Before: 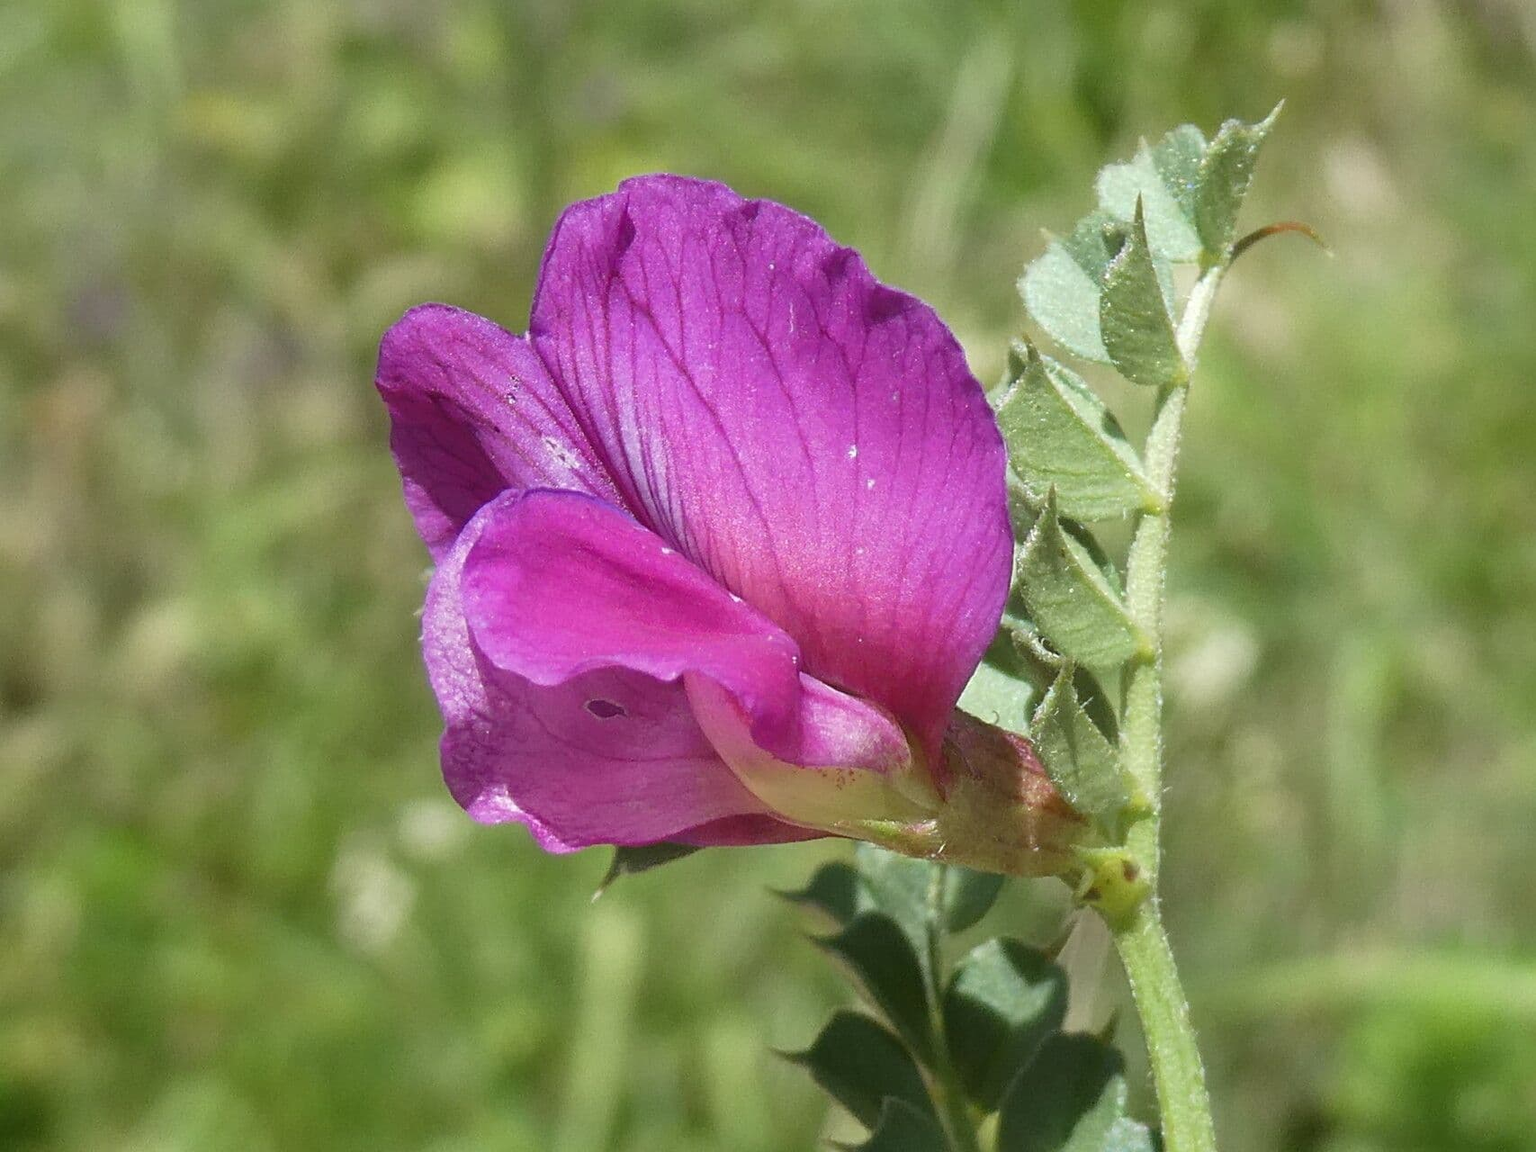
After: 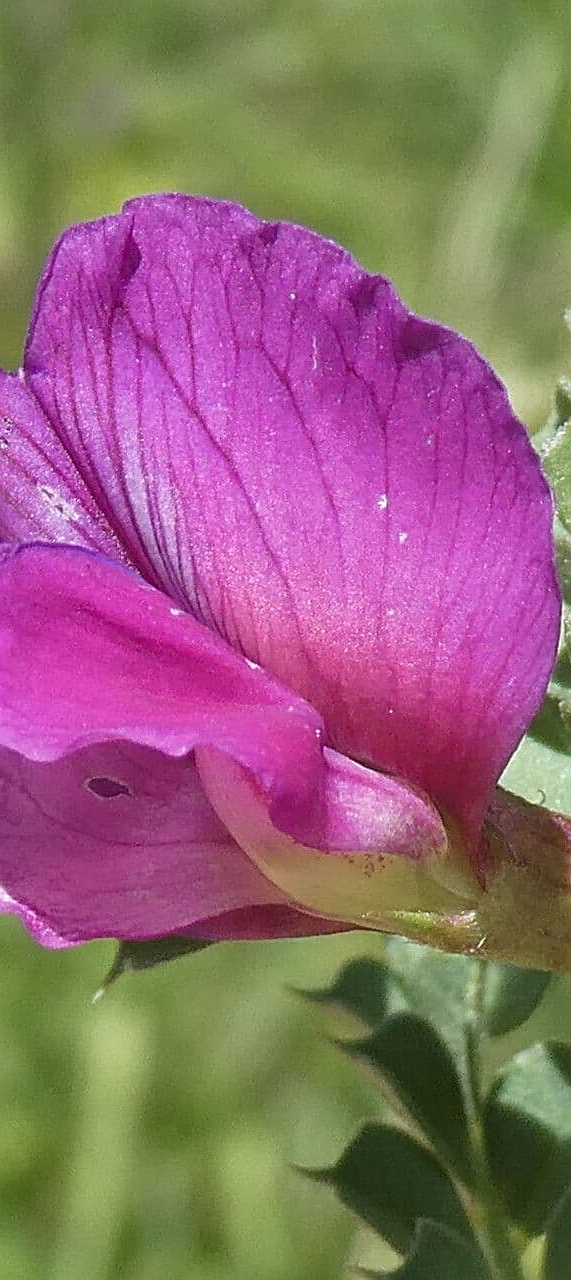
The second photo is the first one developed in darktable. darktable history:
shadows and highlights: low approximation 0.01, soften with gaussian
sharpen: on, module defaults
crop: left 33.11%, right 33.406%
local contrast: detail 109%
